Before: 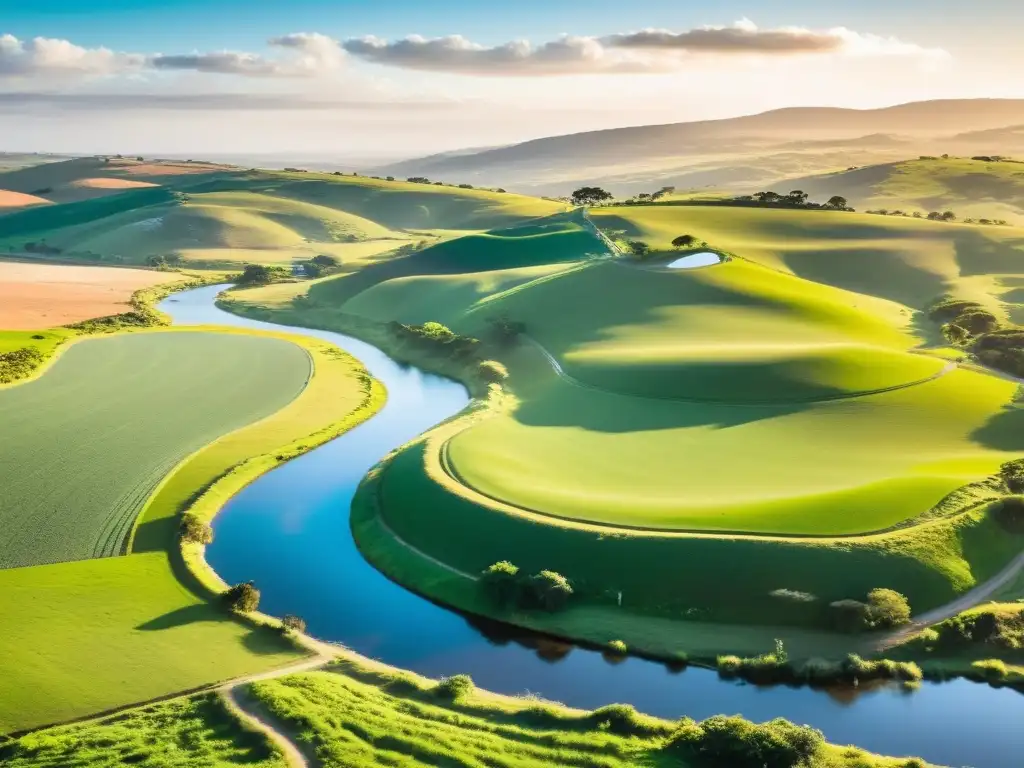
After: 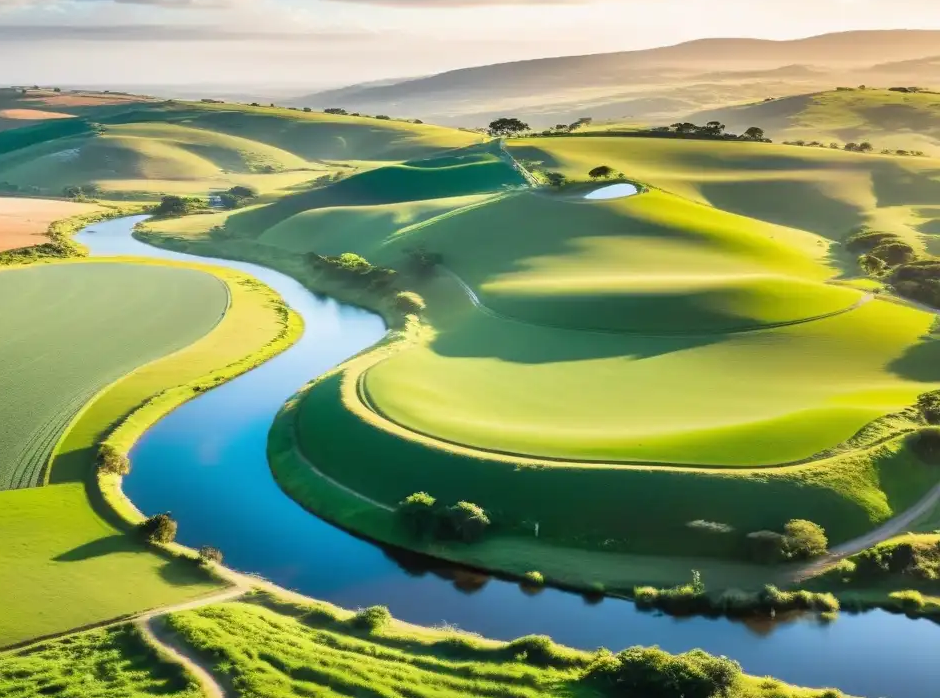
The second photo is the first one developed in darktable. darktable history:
crop and rotate: left 8.2%, top 9.086%
